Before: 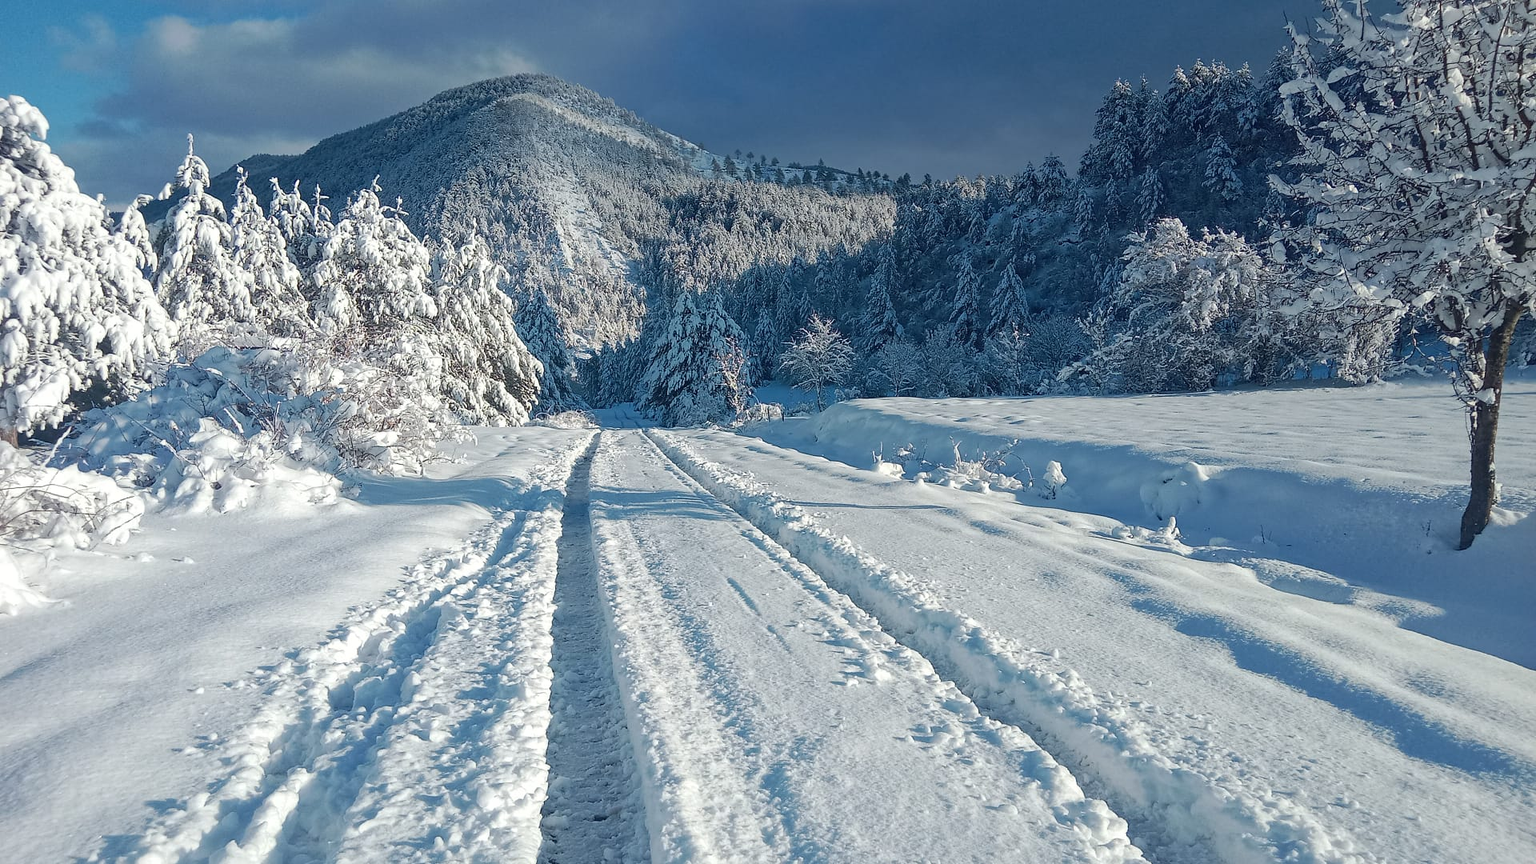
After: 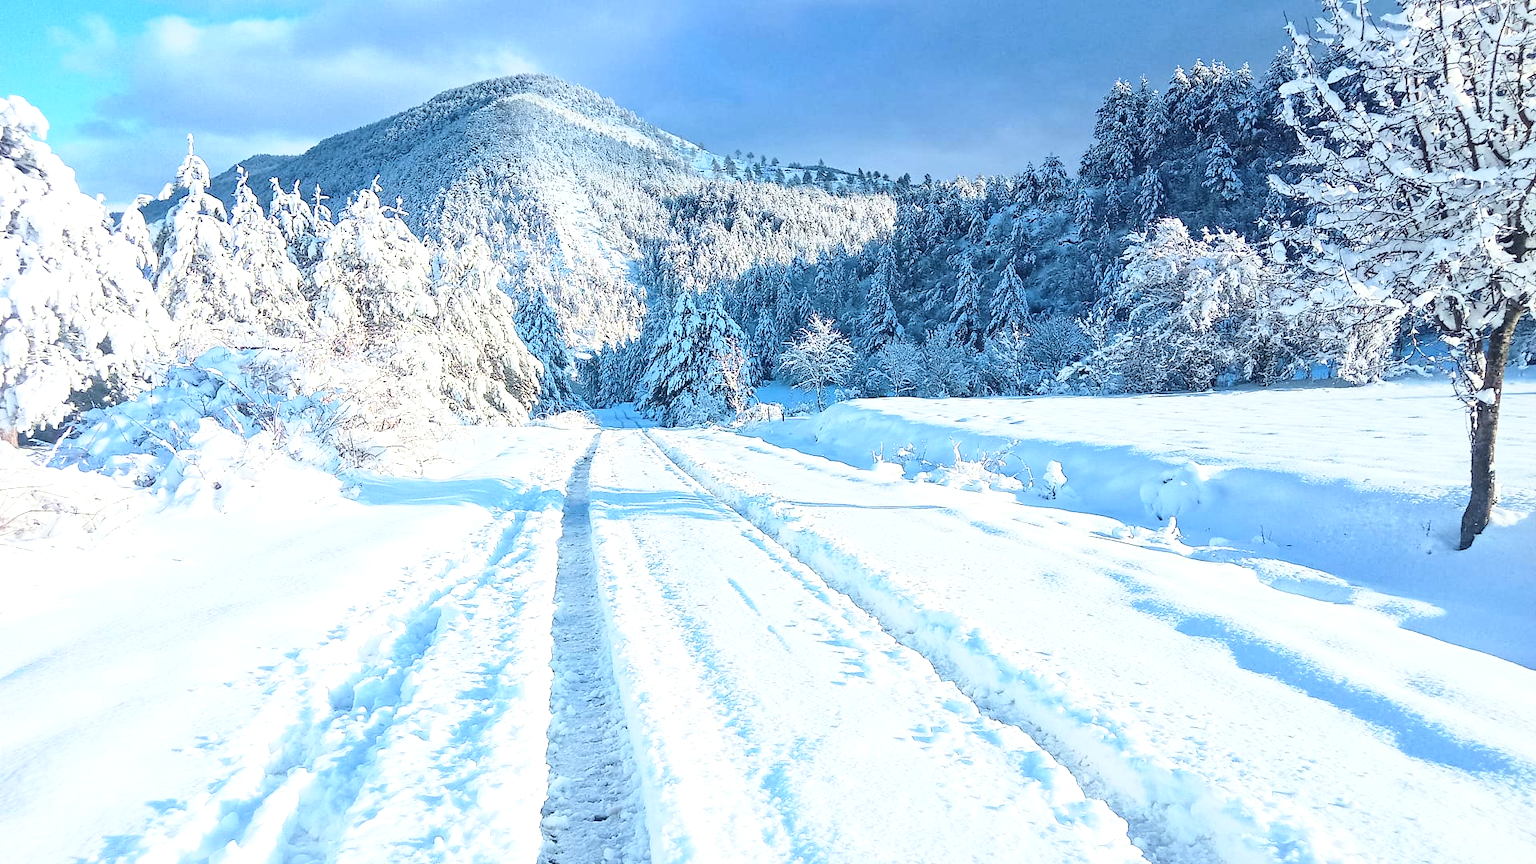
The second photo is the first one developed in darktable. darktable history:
exposure: black level correction 0, exposure 0.949 EV, compensate highlight preservation false
base curve: curves: ch0 [(0, 0) (0.028, 0.03) (0.121, 0.232) (0.46, 0.748) (0.859, 0.968) (1, 1)]
